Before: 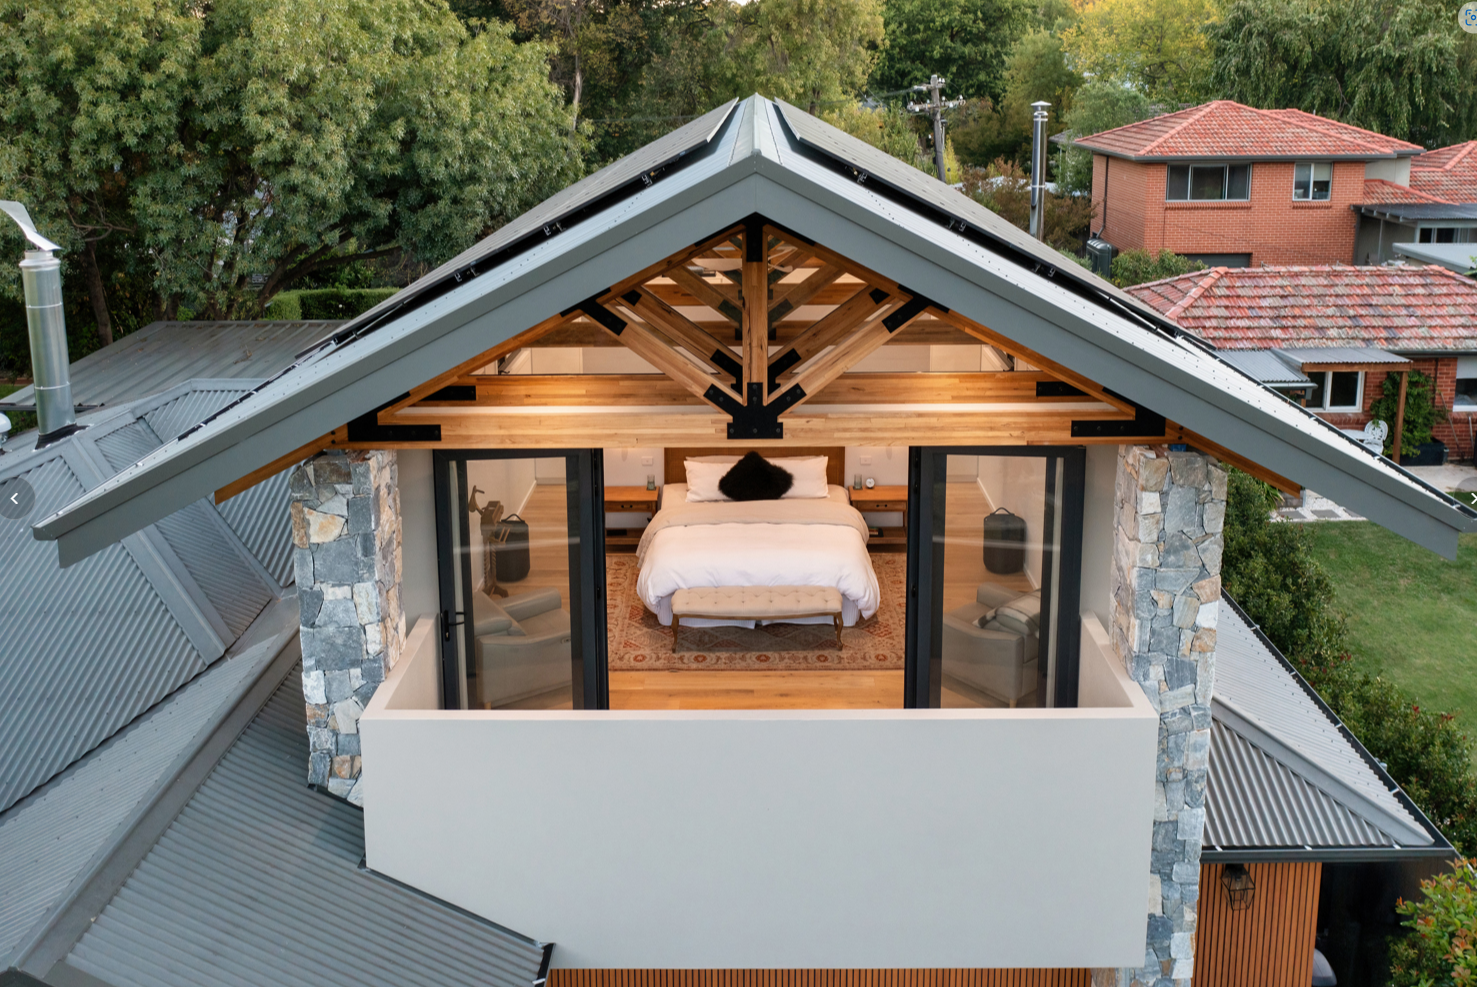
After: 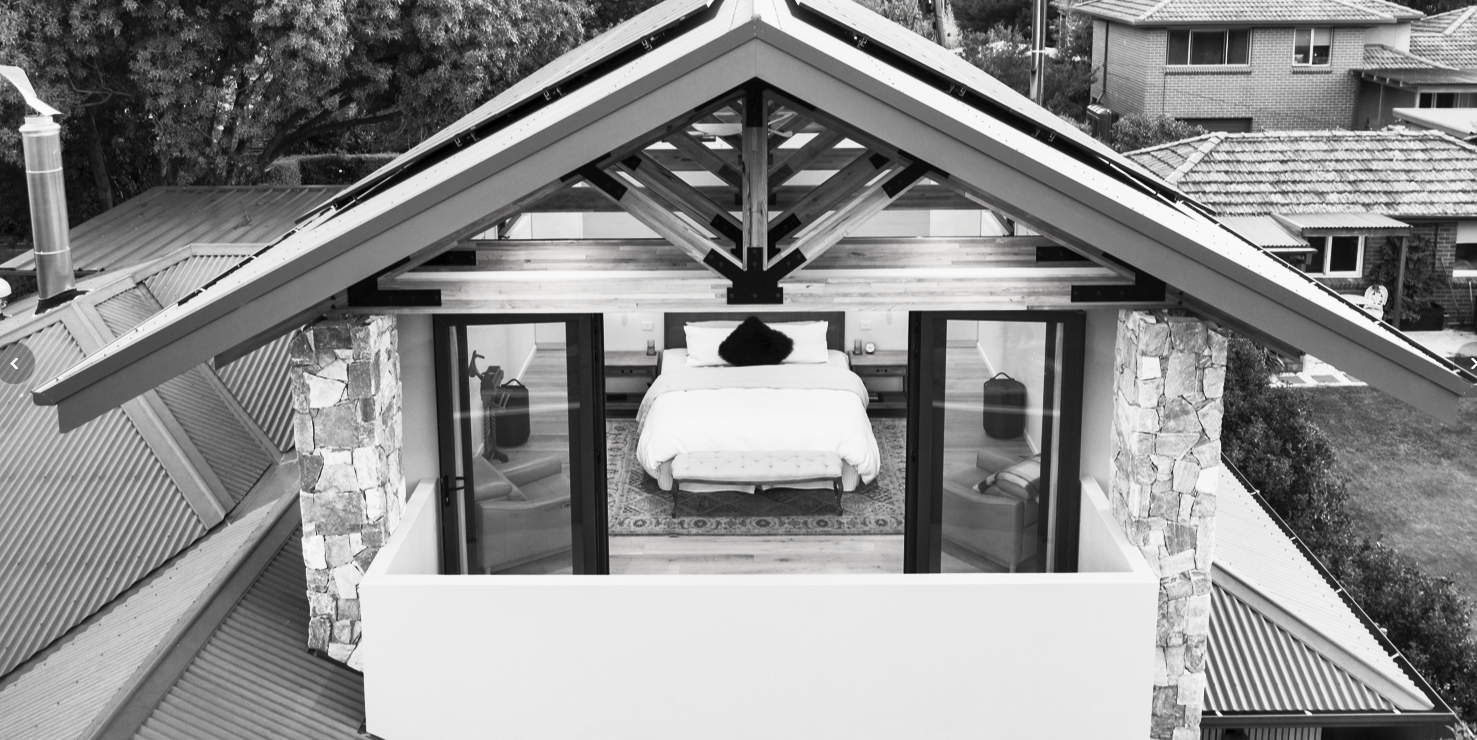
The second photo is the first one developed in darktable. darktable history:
exposure: exposure -0.456 EV, compensate exposure bias true, compensate highlight preservation false
contrast brightness saturation: contrast 0.528, brightness 0.487, saturation -0.985
crop: top 13.685%, bottom 11.328%
